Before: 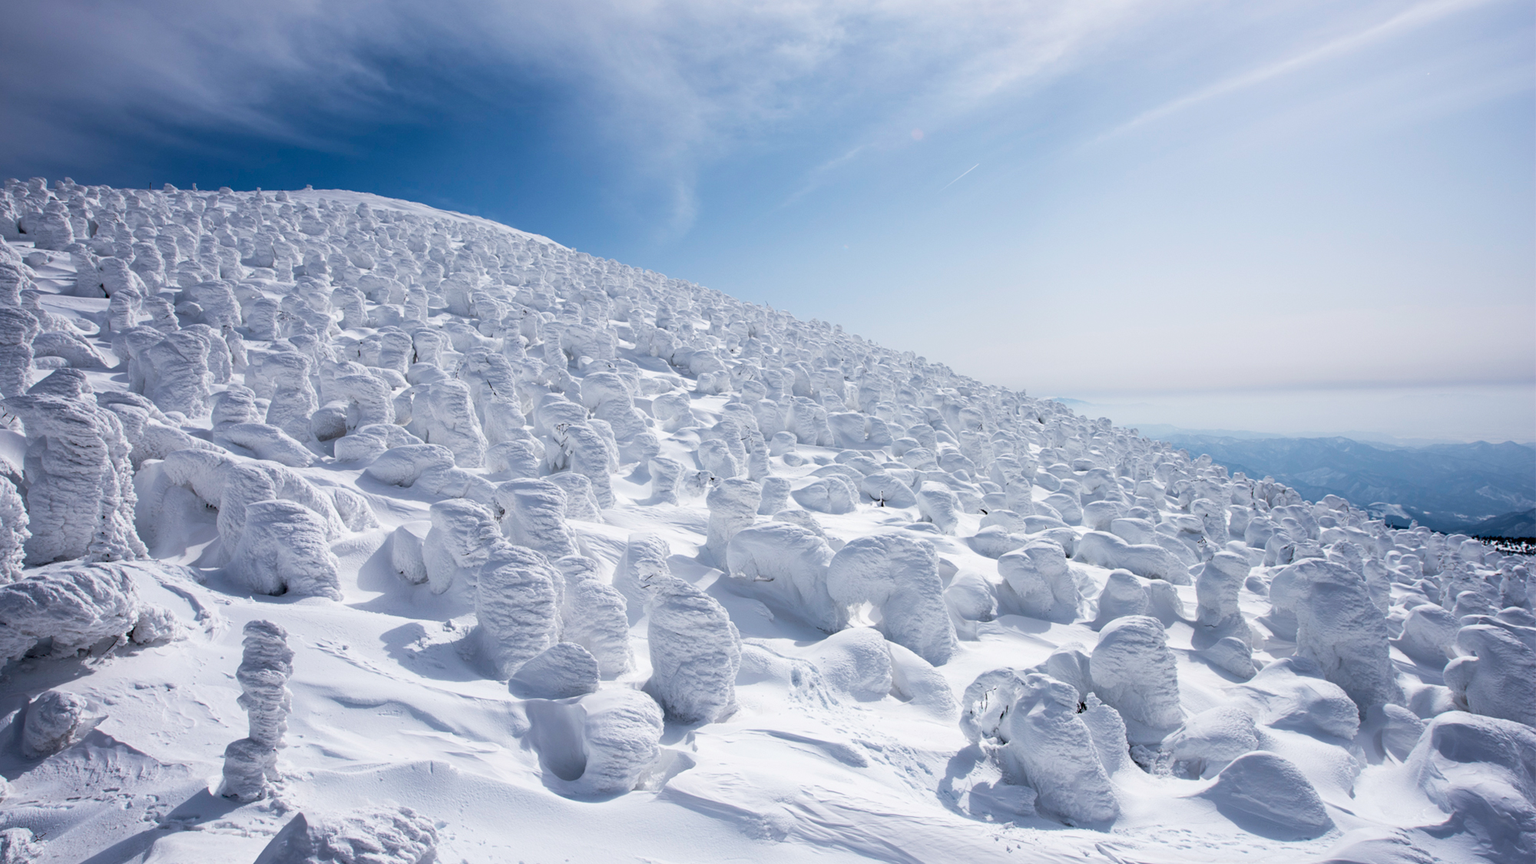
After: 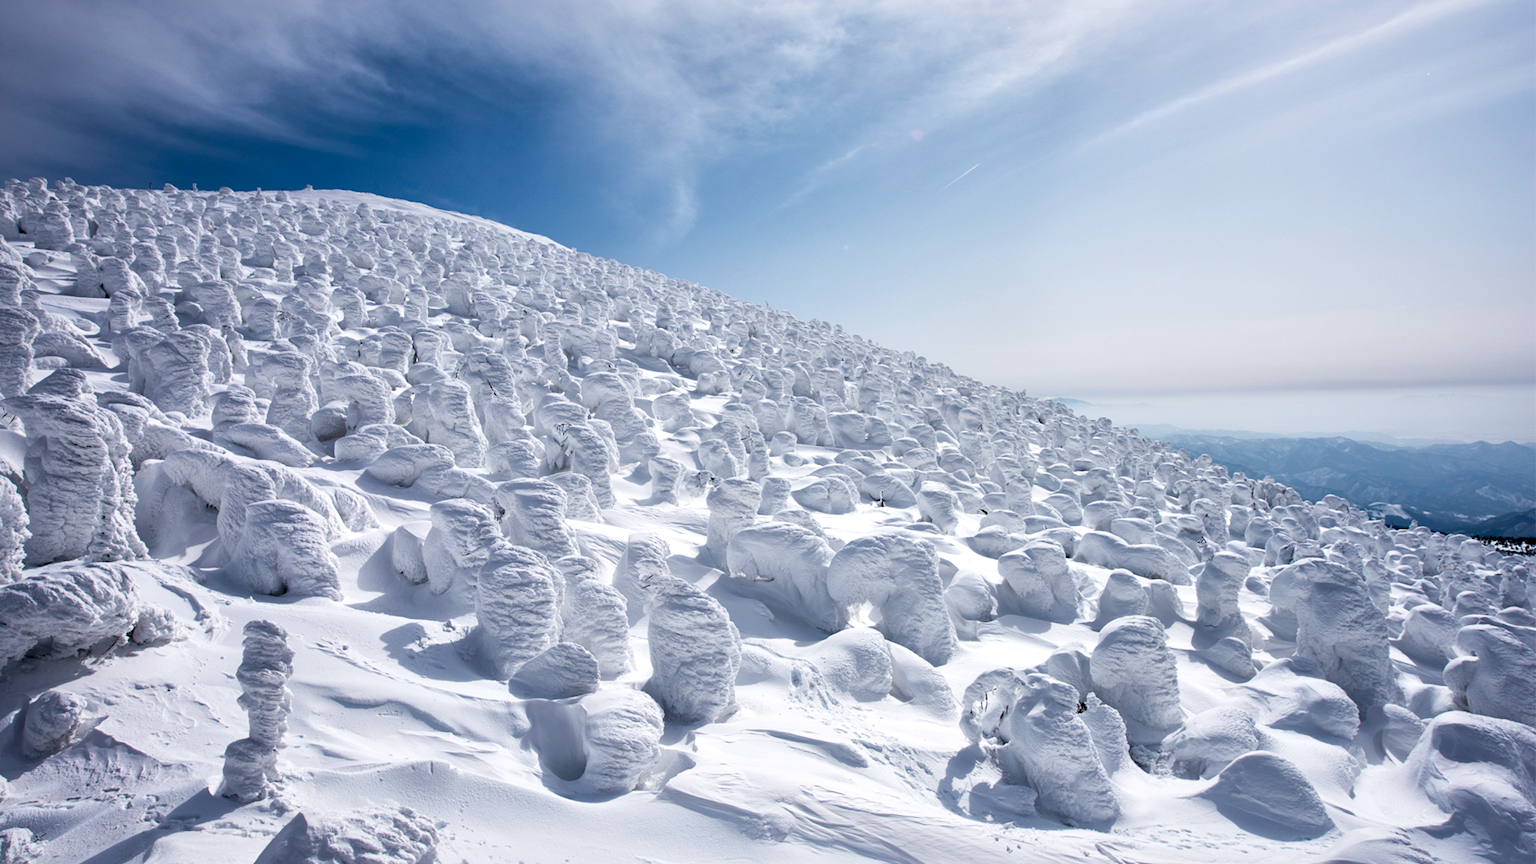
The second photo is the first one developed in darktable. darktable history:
local contrast: mode bilateral grid, contrast 20, coarseness 51, detail 150%, midtone range 0.2
